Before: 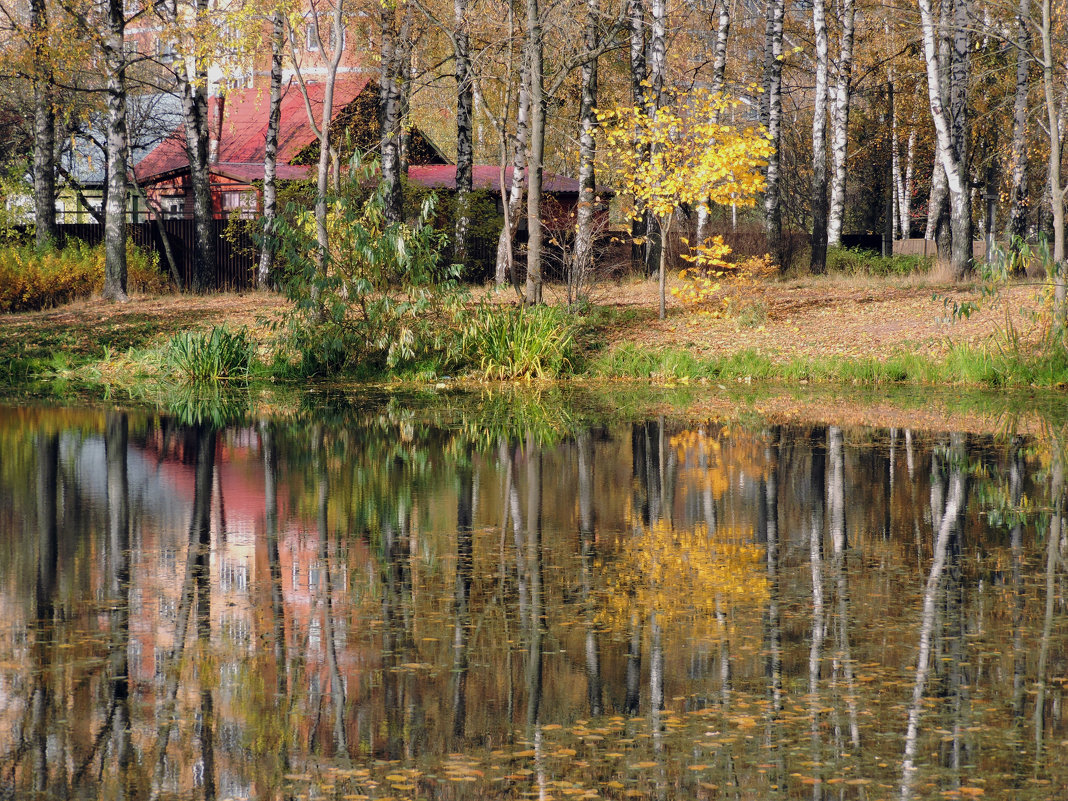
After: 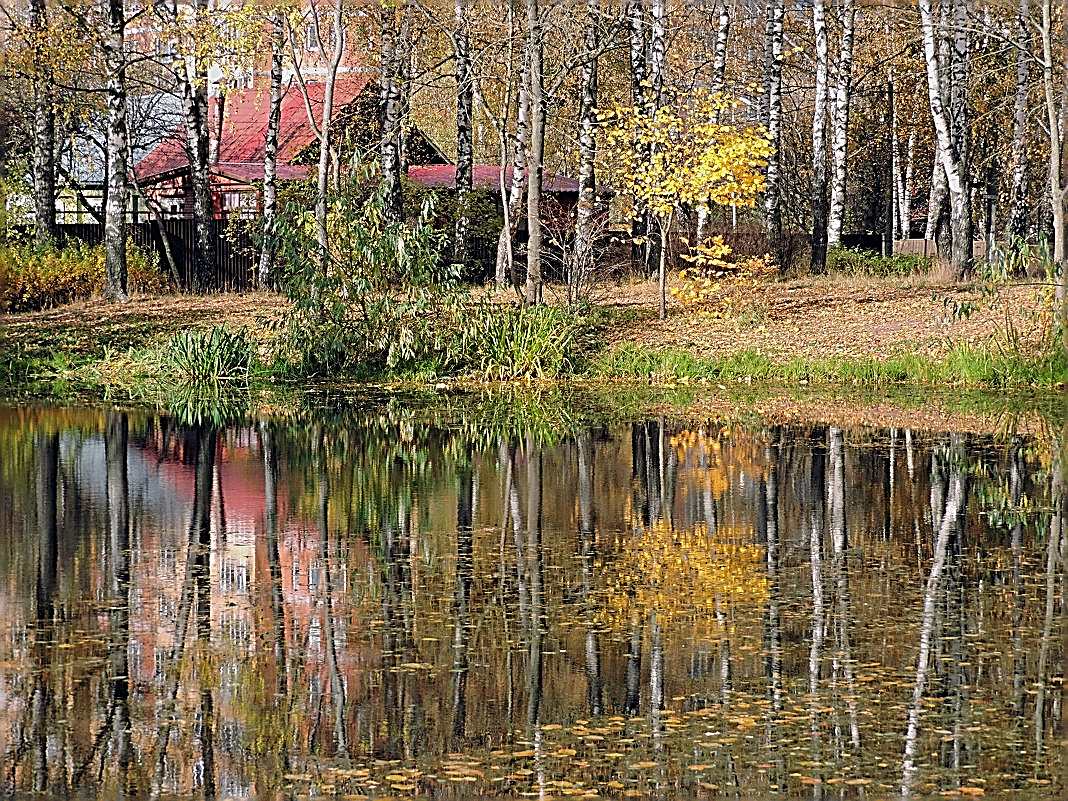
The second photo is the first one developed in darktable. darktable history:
sharpen: amount 1.993
